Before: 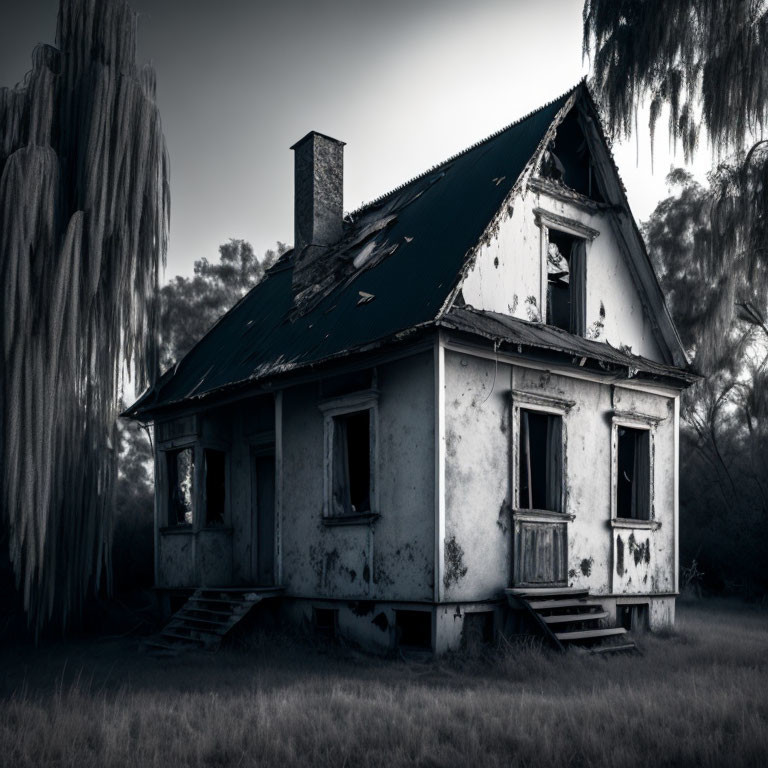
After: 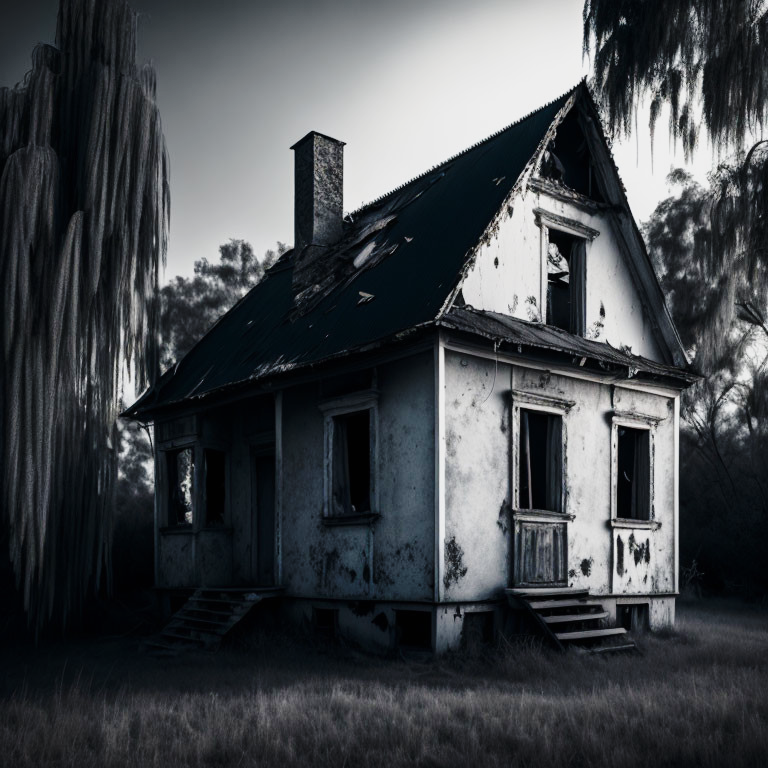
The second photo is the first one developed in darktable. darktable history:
exposure: black level correction 0, exposure -0.716 EV, compensate highlight preservation false
base curve: curves: ch0 [(0, 0) (0.028, 0.03) (0.121, 0.232) (0.46, 0.748) (0.859, 0.968) (1, 1)], preserve colors none
